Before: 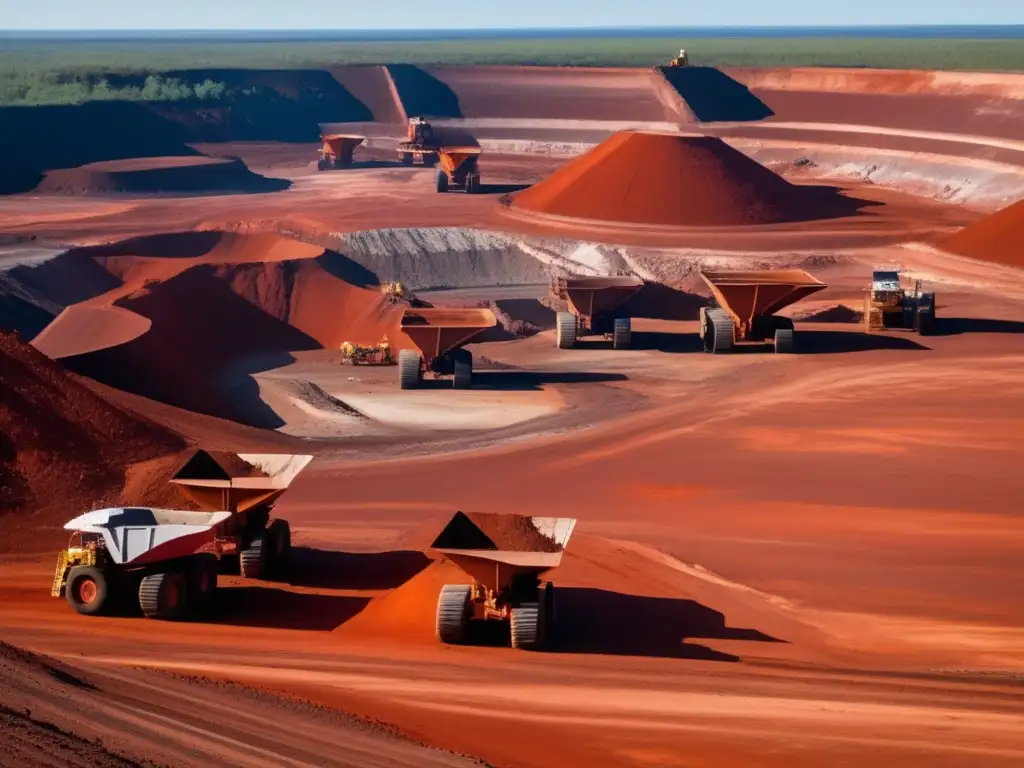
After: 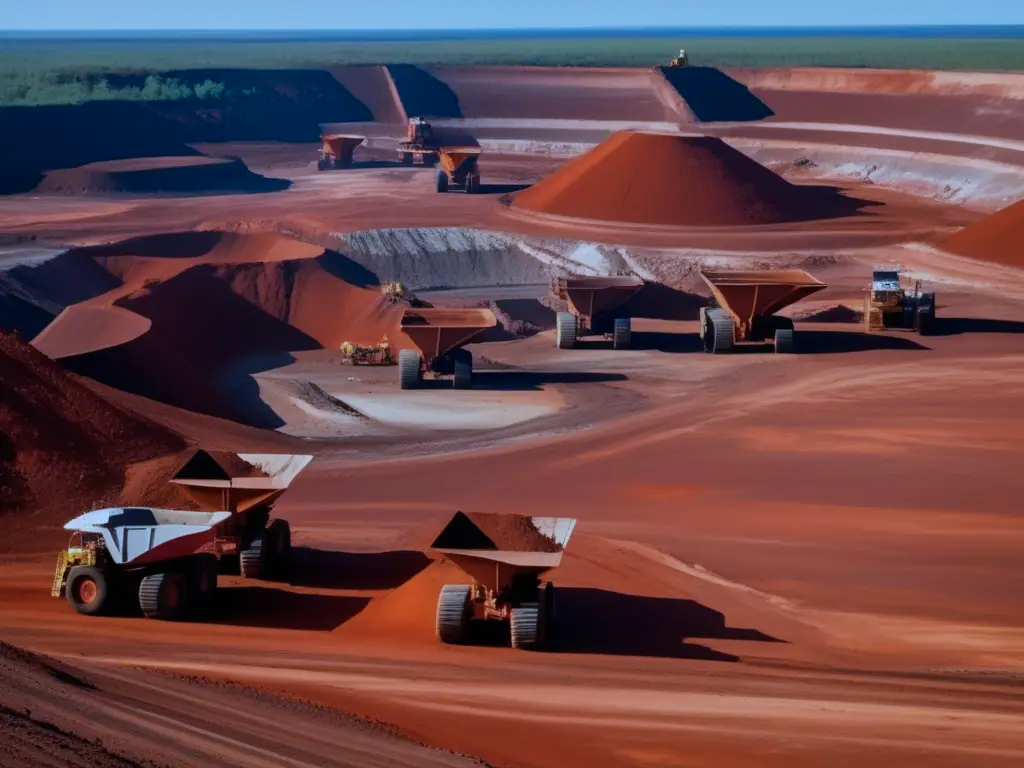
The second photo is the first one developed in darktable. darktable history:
exposure: exposure -0.542 EV, compensate highlight preservation false
color calibration: x 0.398, y 0.386, temperature 3667.91 K
